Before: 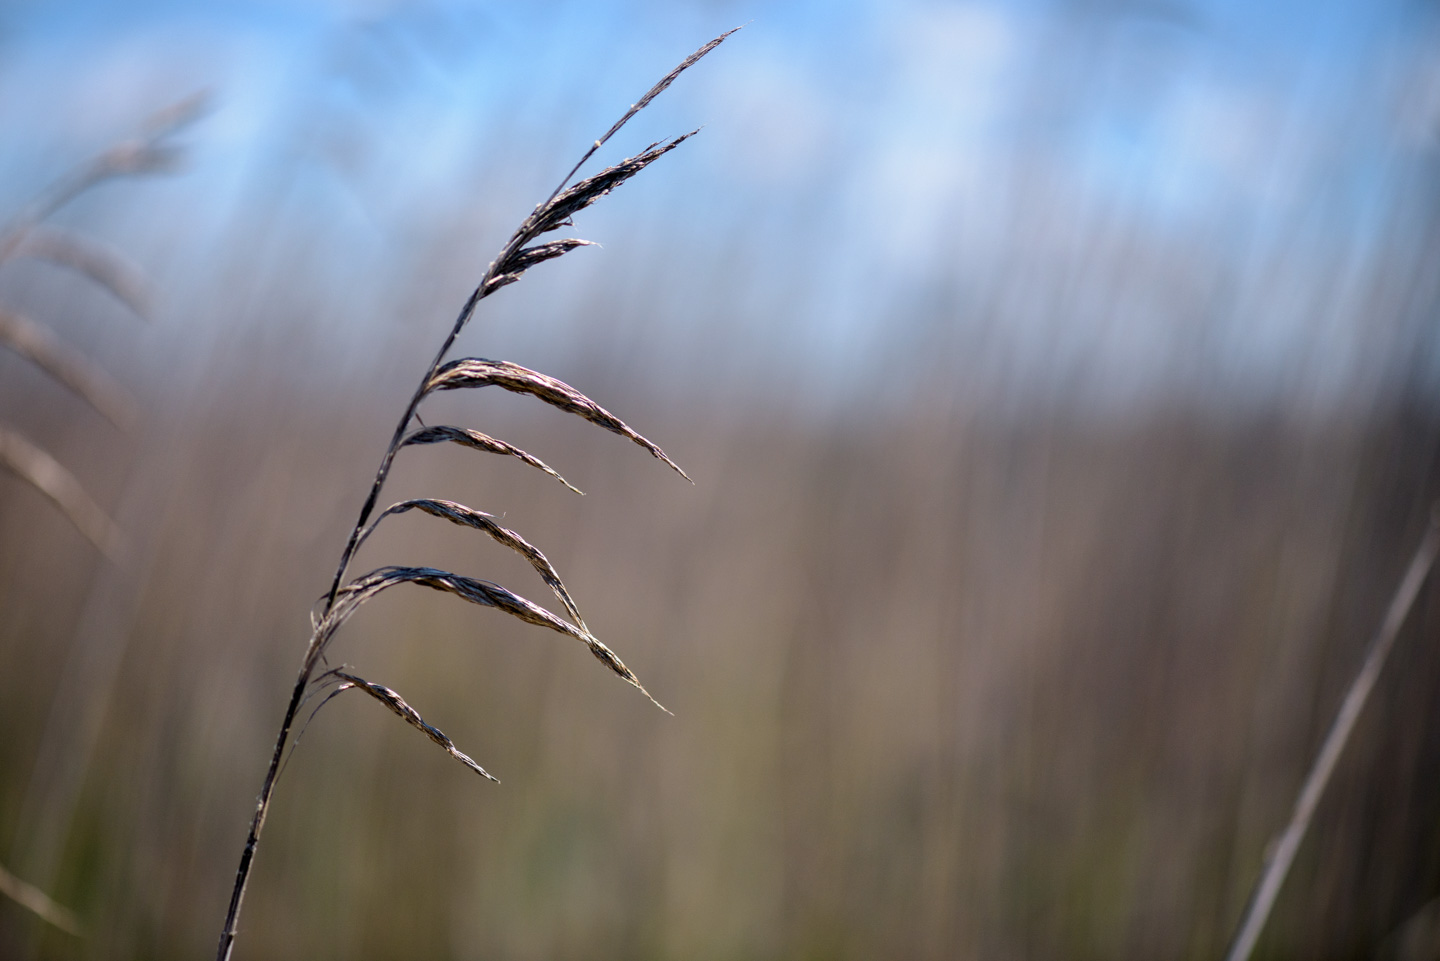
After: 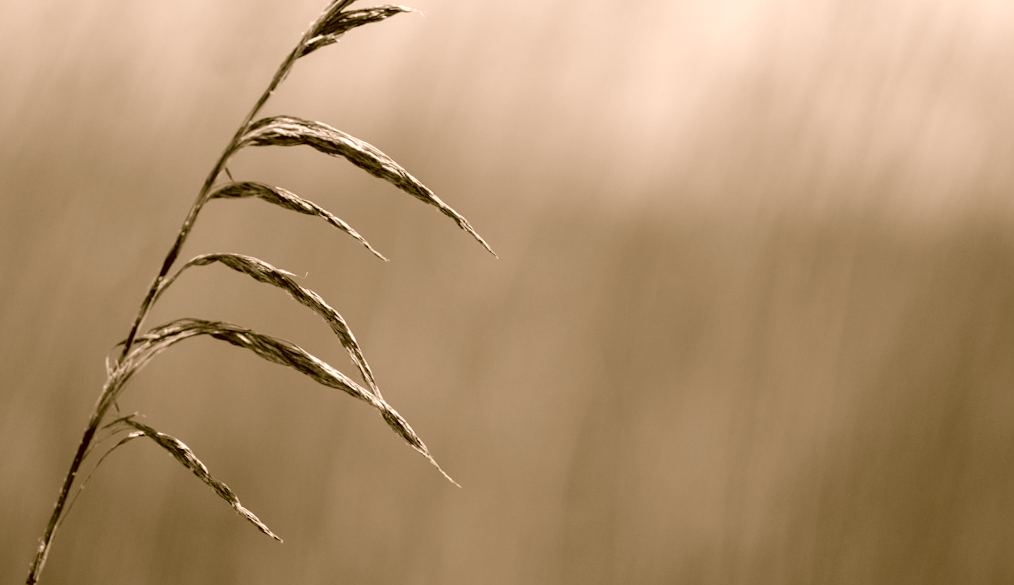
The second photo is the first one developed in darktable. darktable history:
color correction: highlights a* 8.74, highlights b* 14.91, shadows a* -0.498, shadows b* 27.11
color zones: curves: ch0 [(0.257, 0.558) (0.75, 0.565)]; ch1 [(0.004, 0.857) (0.14, 0.416) (0.257, 0.695) (0.442, 0.032) (0.736, 0.266) (0.891, 0.741)]; ch2 [(0, 0.623) (0.112, 0.436) (0.271, 0.474) (0.516, 0.64) (0.743, 0.286)]
crop and rotate: angle -4.18°, left 9.756%, top 20.483%, right 12.257%, bottom 12.139%
color calibration: output gray [0.253, 0.26, 0.487, 0], x 0.372, y 0.386, temperature 4286.61 K
contrast brightness saturation: brightness 0.137
